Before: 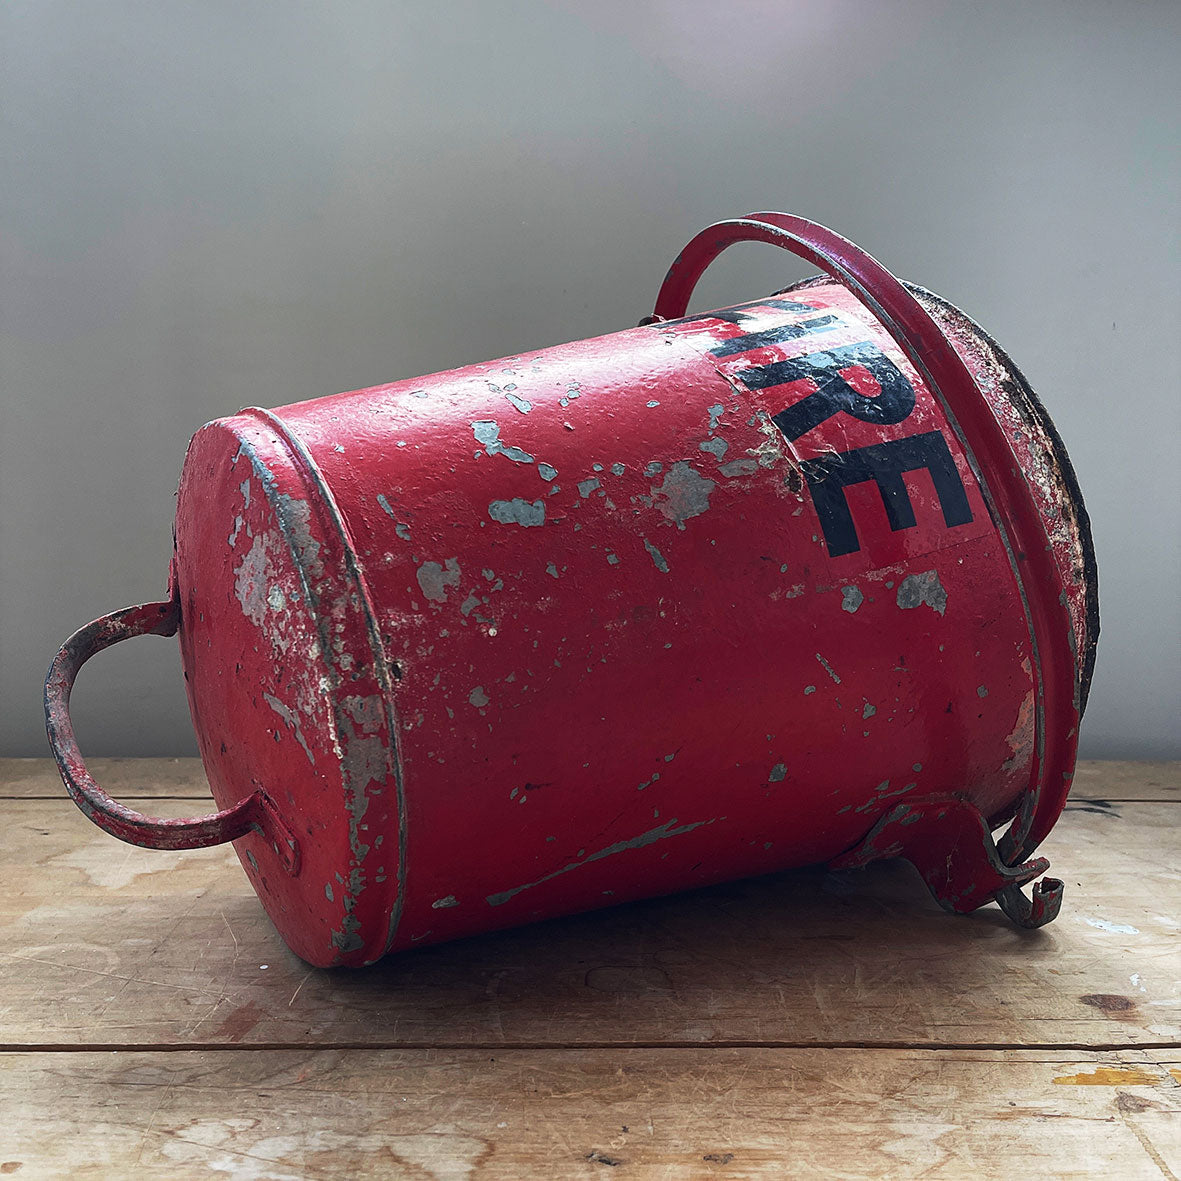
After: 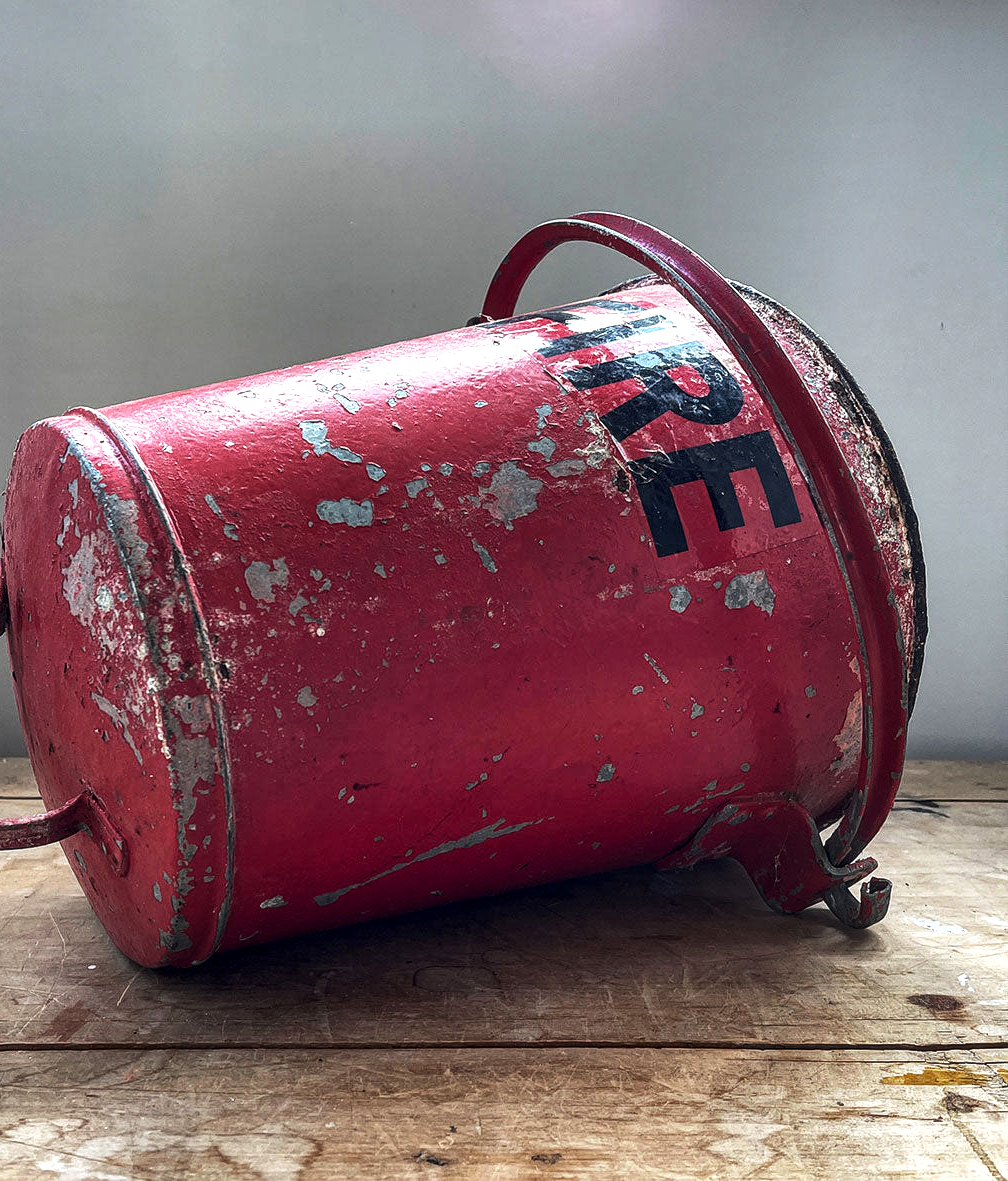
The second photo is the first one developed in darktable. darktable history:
tone equalizer: -8 EV -0.417 EV, -7 EV -0.389 EV, -6 EV -0.333 EV, -5 EV -0.222 EV, -3 EV 0.222 EV, -2 EV 0.333 EV, -1 EV 0.389 EV, +0 EV 0.417 EV, edges refinement/feathering 500, mask exposure compensation -1.57 EV, preserve details no
crop and rotate: left 14.584%
shadows and highlights: soften with gaussian
local contrast: detail 130%
